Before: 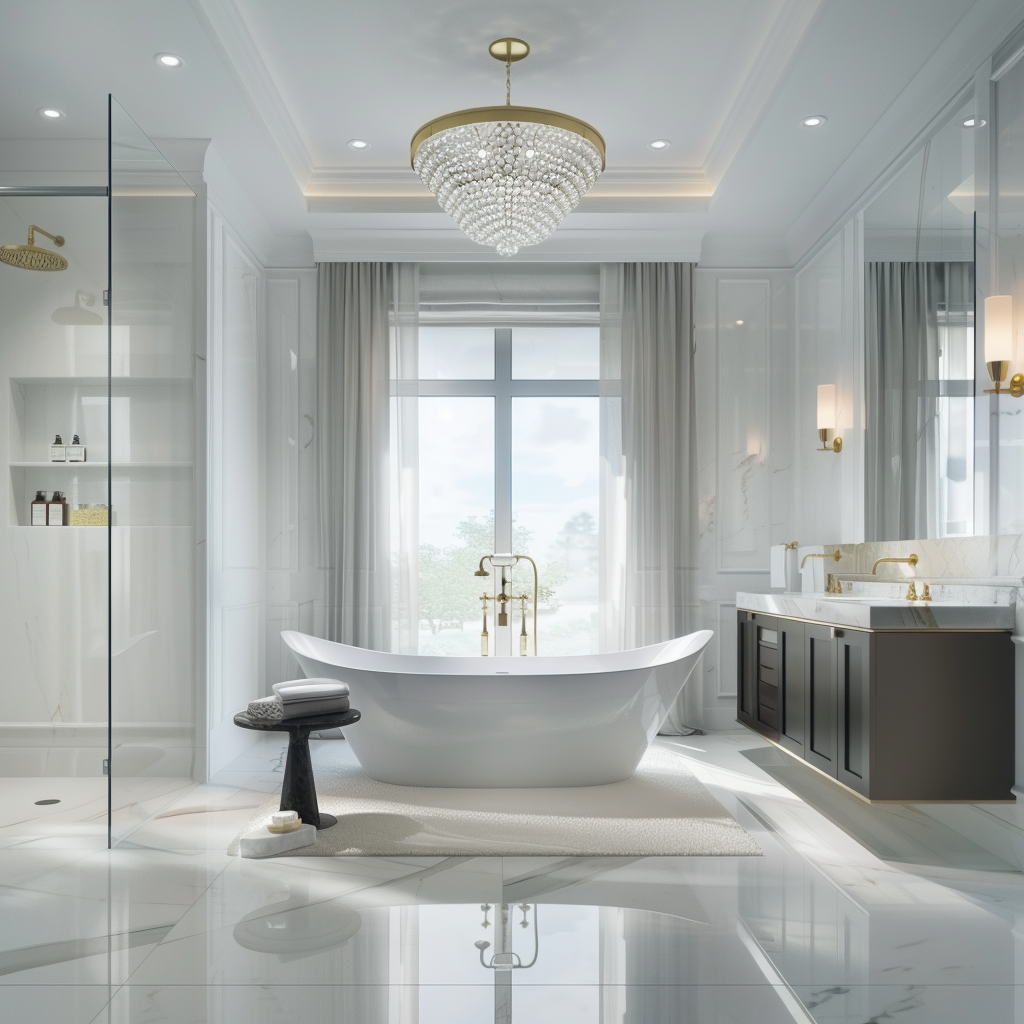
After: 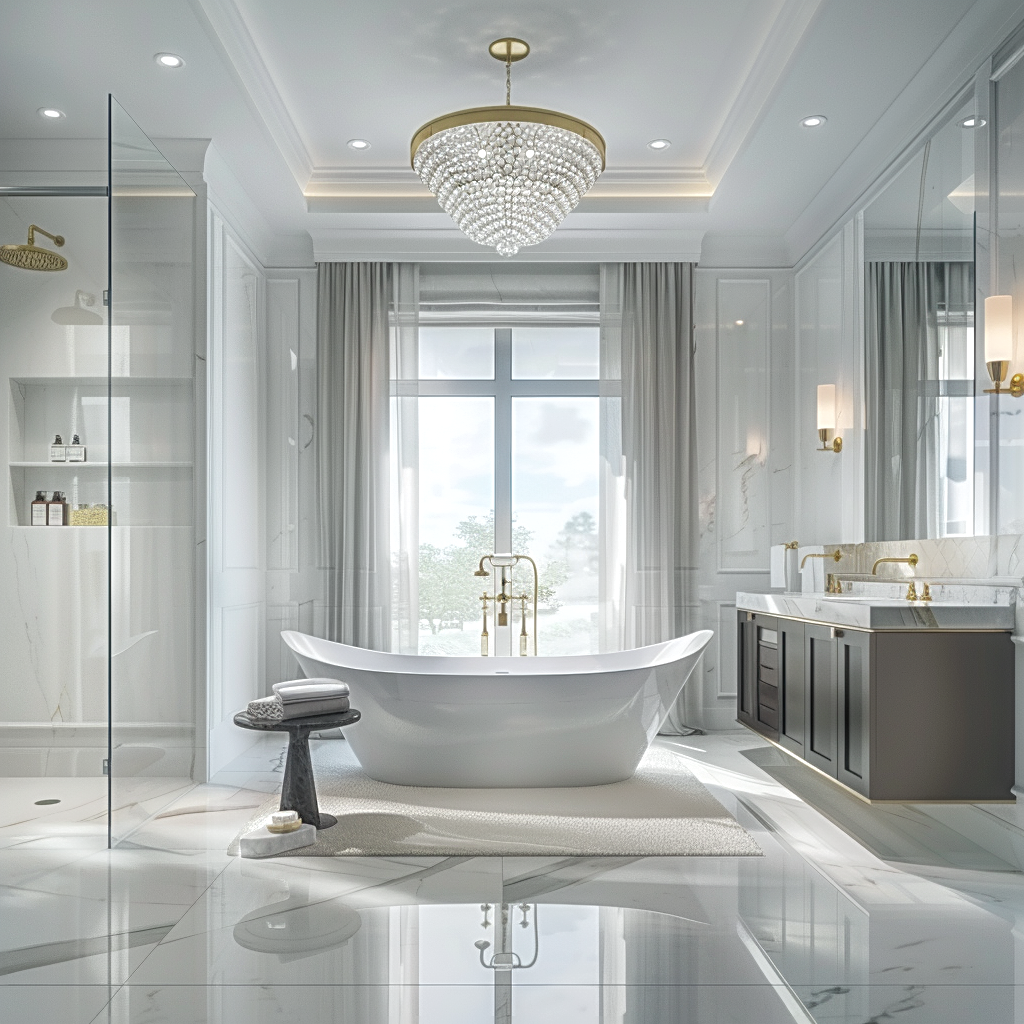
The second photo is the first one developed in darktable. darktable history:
exposure: exposure 0 EV, compensate highlight preservation false
sharpen: radius 3.119
local contrast: highlights 66%, shadows 33%, detail 166%, midtone range 0.2
